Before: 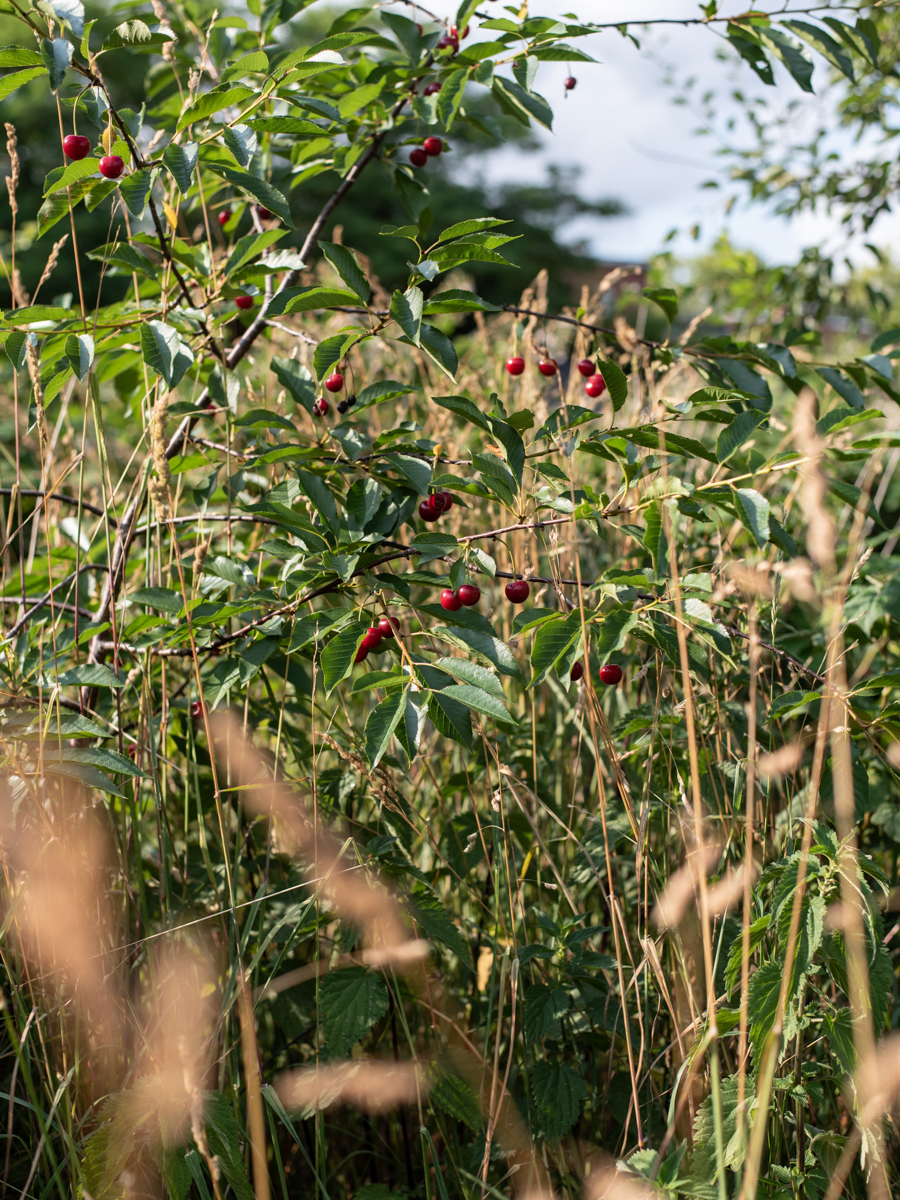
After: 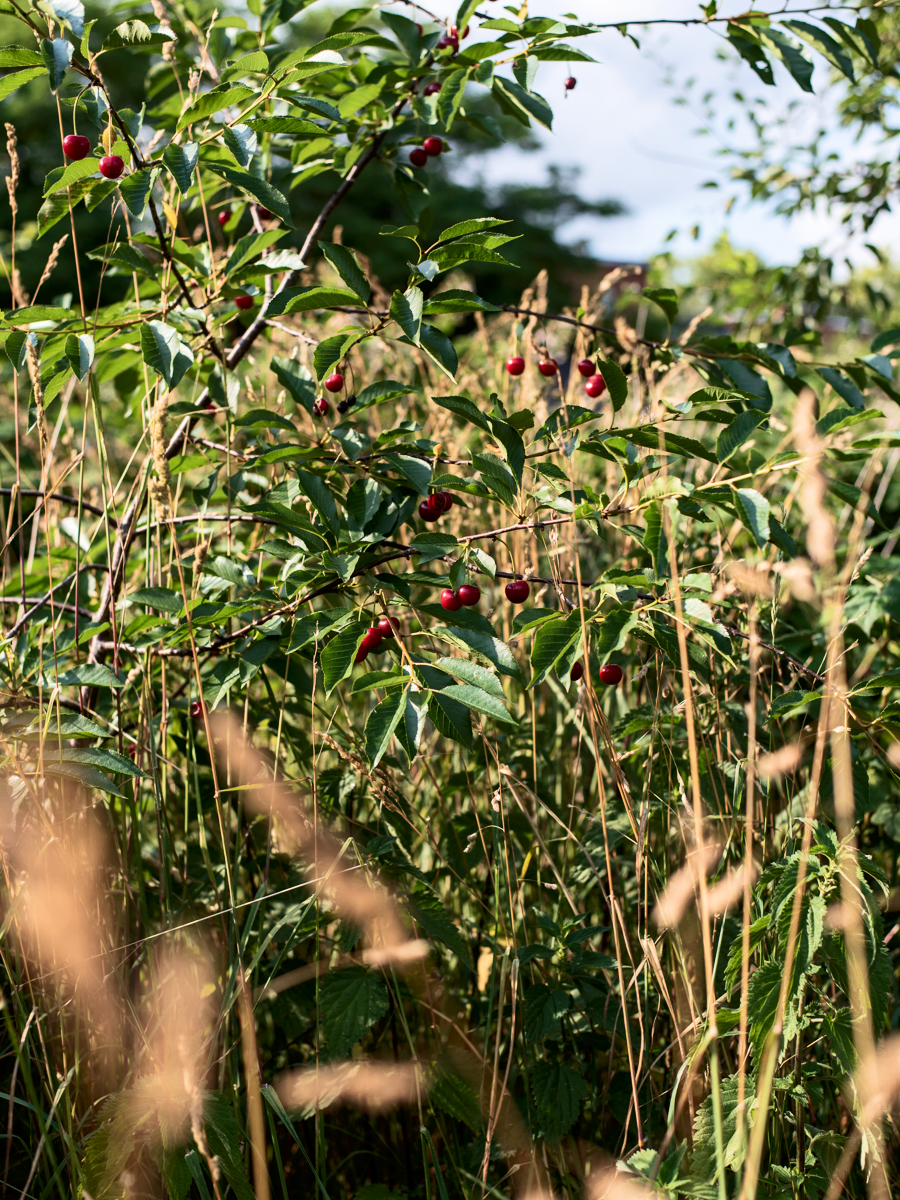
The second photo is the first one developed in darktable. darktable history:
tone curve: curves: ch0 [(0, 0) (0.055, 0.031) (0.282, 0.215) (0.729, 0.785) (1, 1)], color space Lab, independent channels, preserve colors none
tone equalizer: -8 EV -0.544 EV, edges refinement/feathering 500, mask exposure compensation -1.57 EV, preserve details no
shadows and highlights: radius 333.18, shadows 54.62, highlights -98.97, compress 94.55%, soften with gaussian
velvia: on, module defaults
